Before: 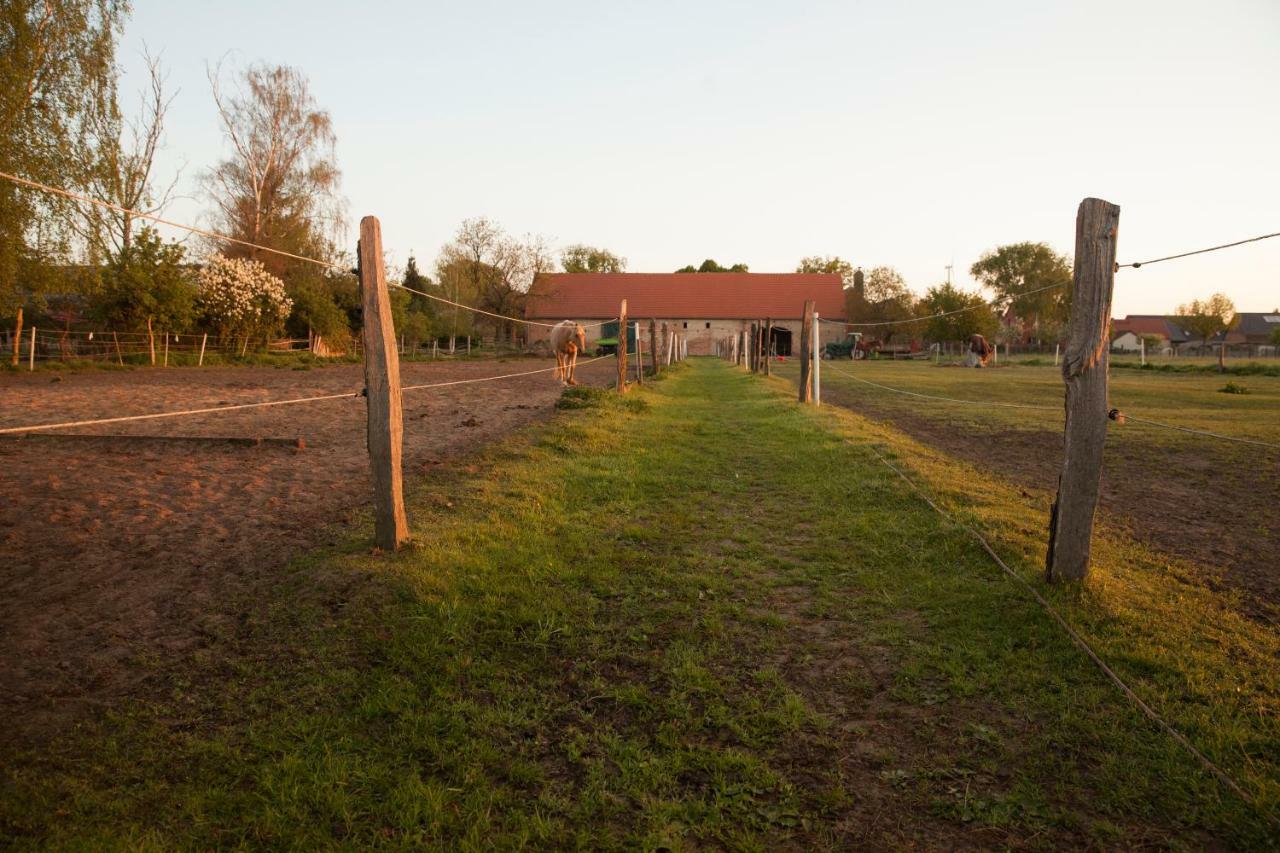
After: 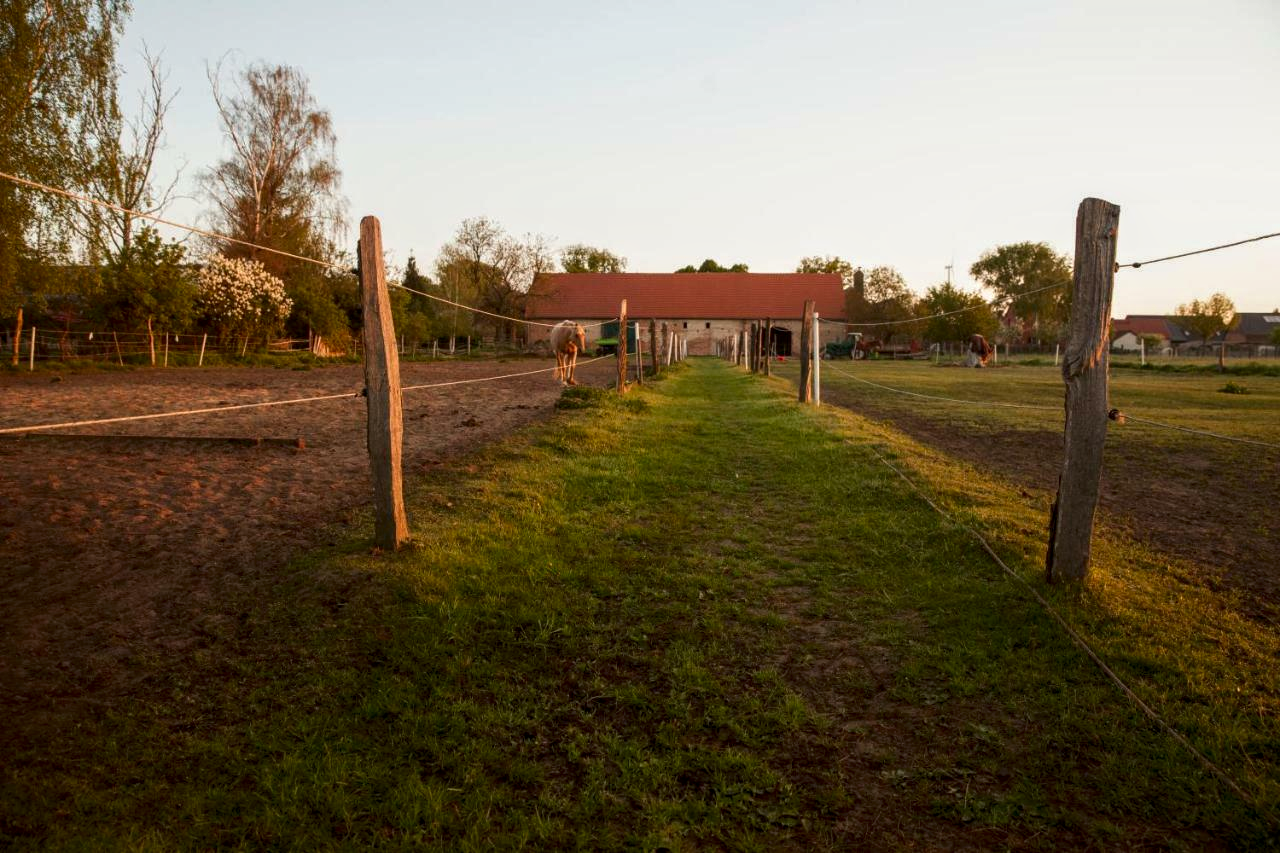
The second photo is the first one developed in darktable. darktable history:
contrast brightness saturation: contrast 0.07, brightness -0.13, saturation 0.06
local contrast: on, module defaults
